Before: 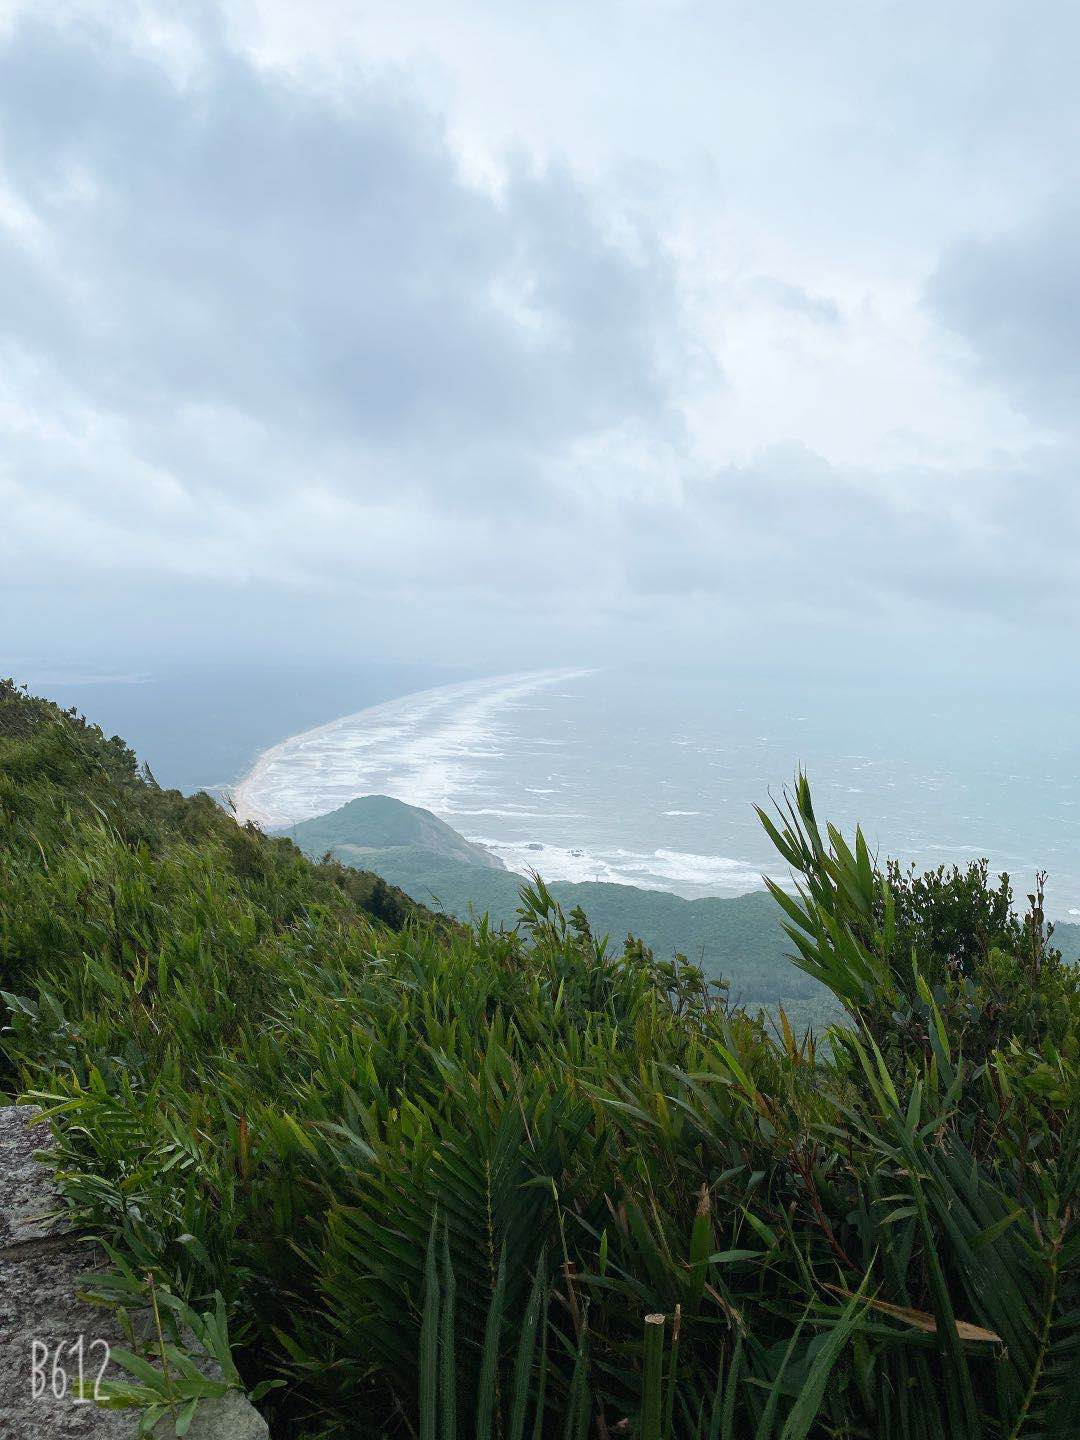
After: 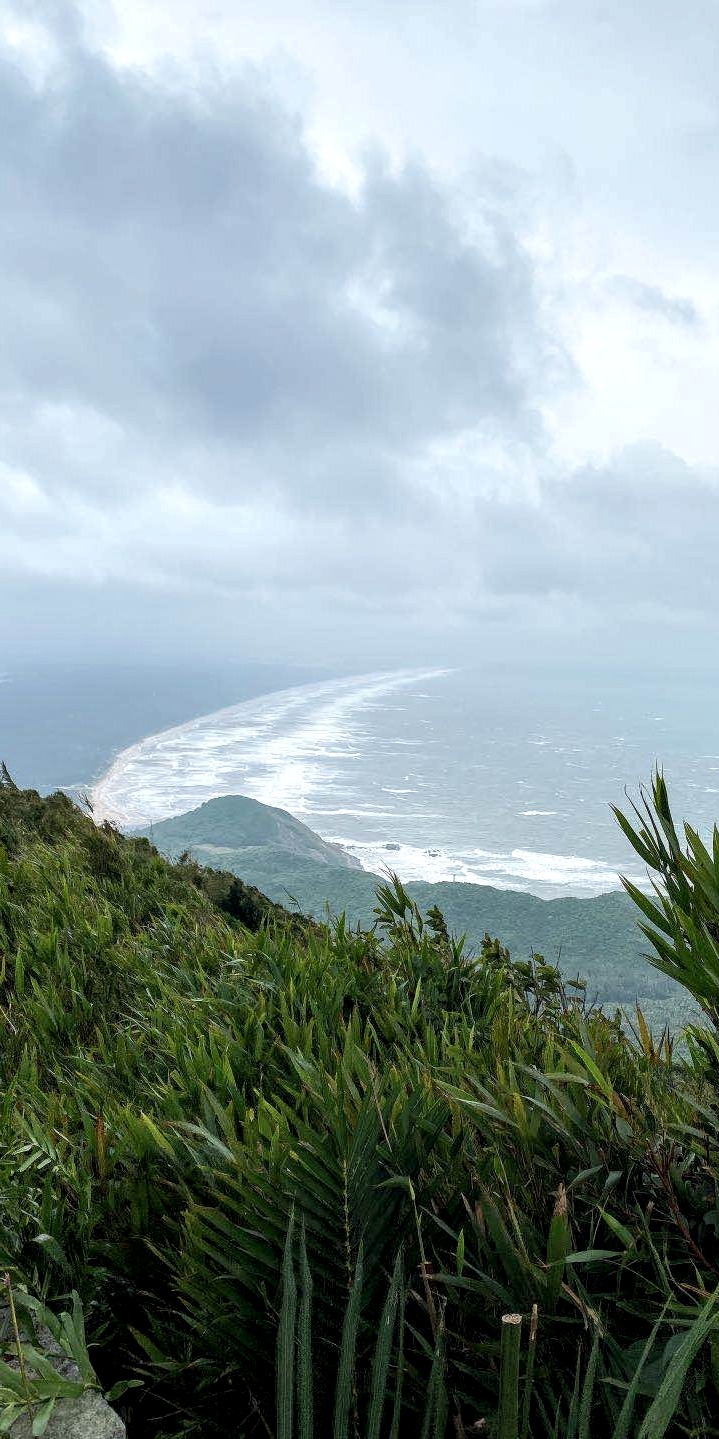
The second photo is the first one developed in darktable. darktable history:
crop and rotate: left 13.37%, right 20.024%
local contrast: highlights 60%, shadows 59%, detail 160%
